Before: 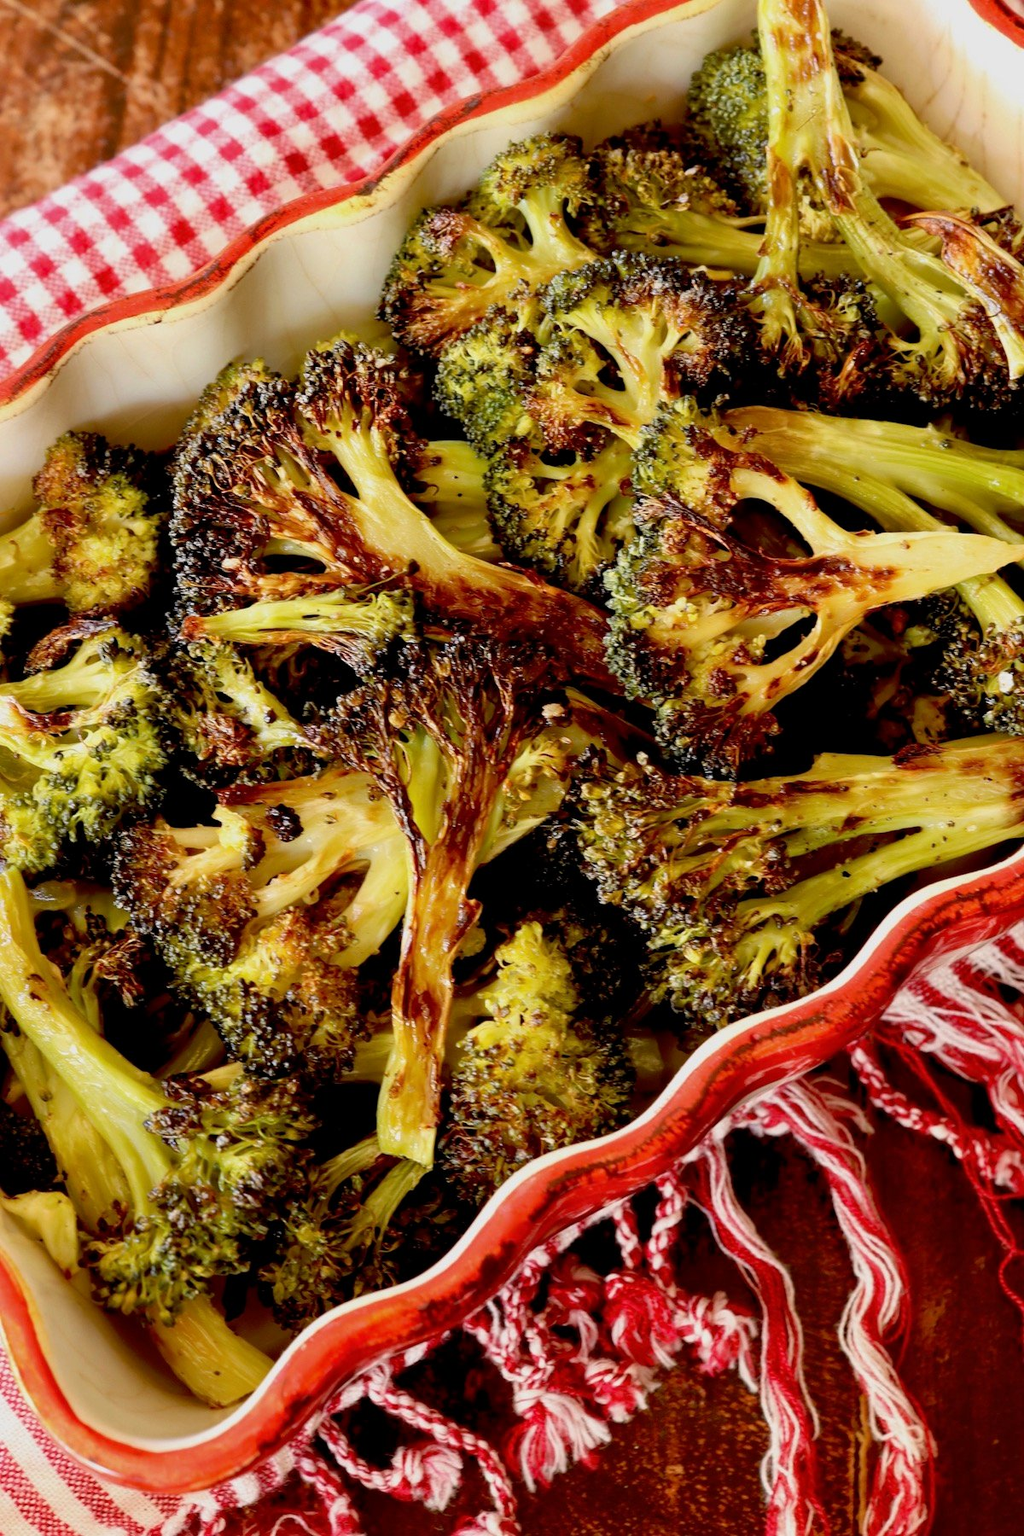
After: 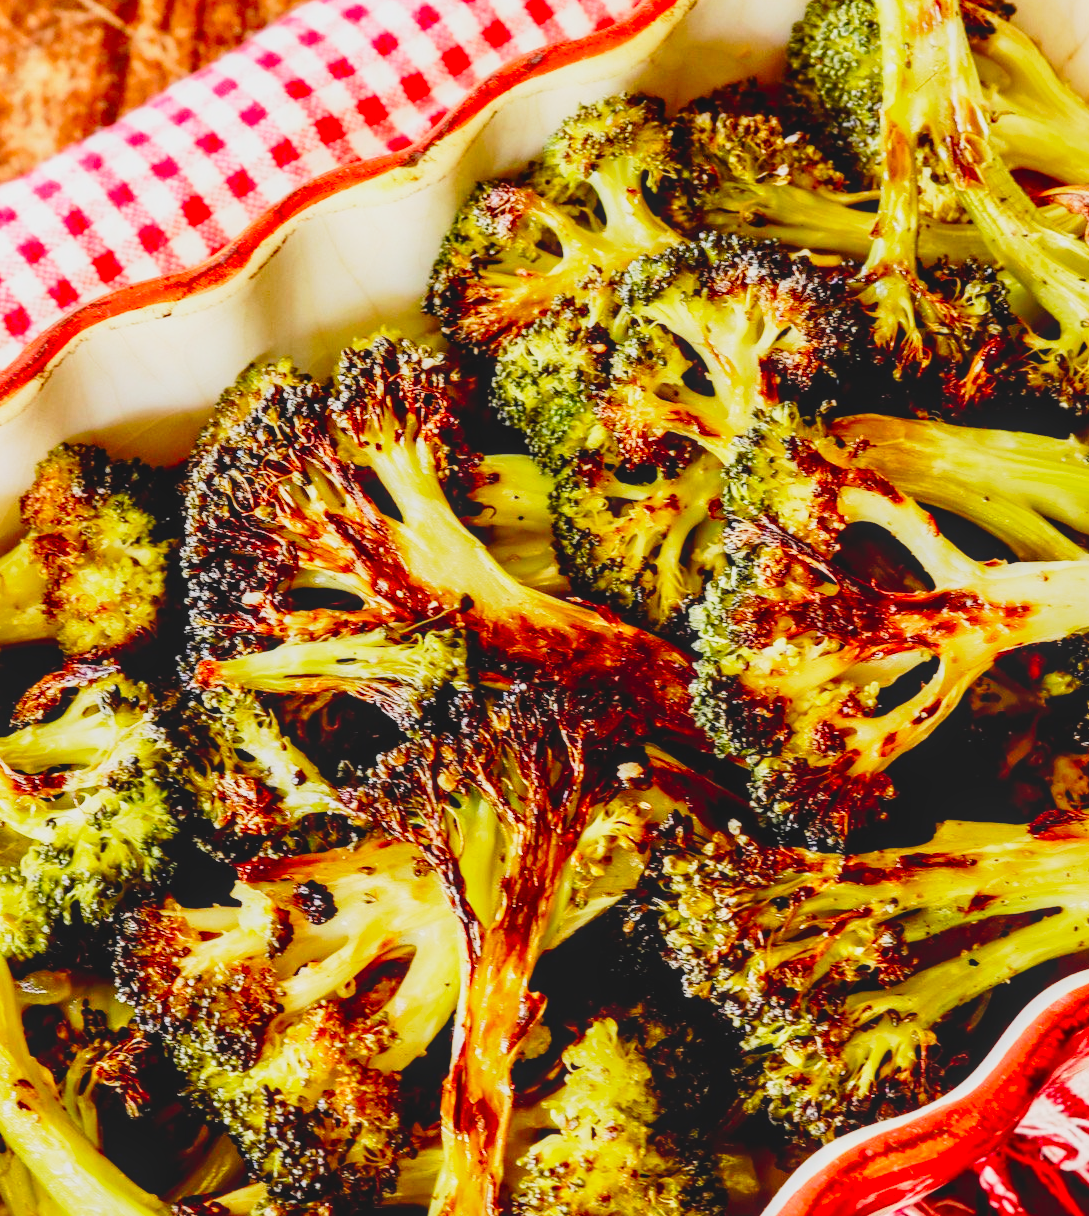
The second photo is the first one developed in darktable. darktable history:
local contrast: detail 130%
color zones: curves: ch1 [(0.25, 0.5) (0.747, 0.71)]
crop: left 1.509%, top 3.452%, right 7.696%, bottom 28.452%
contrast brightness saturation: contrast -0.19, saturation 0.19
tone equalizer: -8 EV -0.417 EV, -7 EV -0.389 EV, -6 EV -0.333 EV, -5 EV -0.222 EV, -3 EV 0.222 EV, -2 EV 0.333 EV, -1 EV 0.389 EV, +0 EV 0.417 EV, edges refinement/feathering 500, mask exposure compensation -1.57 EV, preserve details no
base curve: curves: ch0 [(0, 0) (0.028, 0.03) (0.121, 0.232) (0.46, 0.748) (0.859, 0.968) (1, 1)], preserve colors none
